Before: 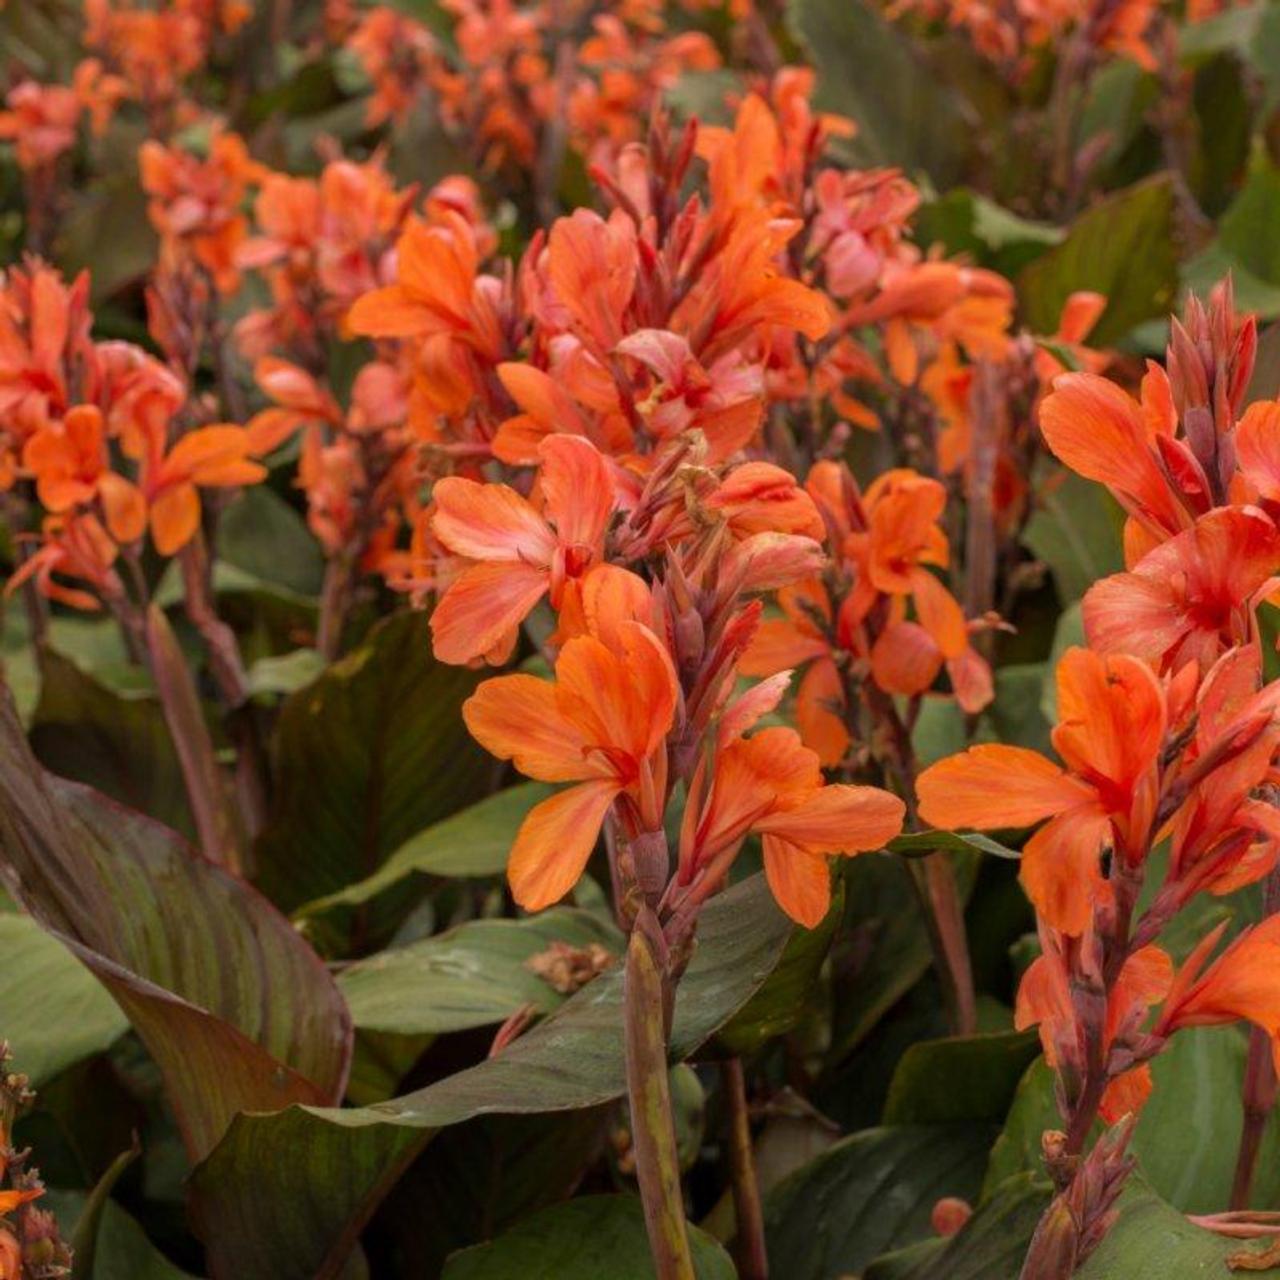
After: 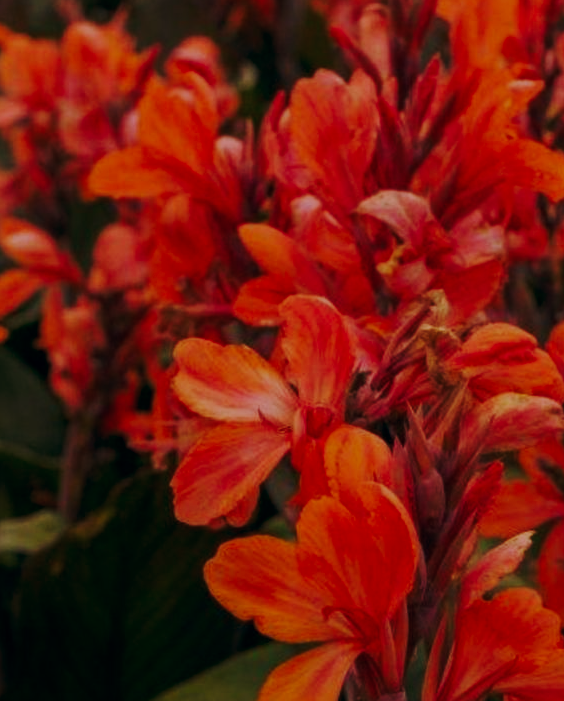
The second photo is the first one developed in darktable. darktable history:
exposure: exposure -2.002 EV, compensate highlight preservation false
color balance: lift [0.998, 0.998, 1.001, 1.002], gamma [0.995, 1.025, 0.992, 0.975], gain [0.995, 1.02, 0.997, 0.98]
crop: left 20.248%, top 10.86%, right 35.675%, bottom 34.321%
white balance: emerald 1
base curve: curves: ch0 [(0, 0) (0.032, 0.037) (0.105, 0.228) (0.435, 0.76) (0.856, 0.983) (1, 1)], preserve colors none
